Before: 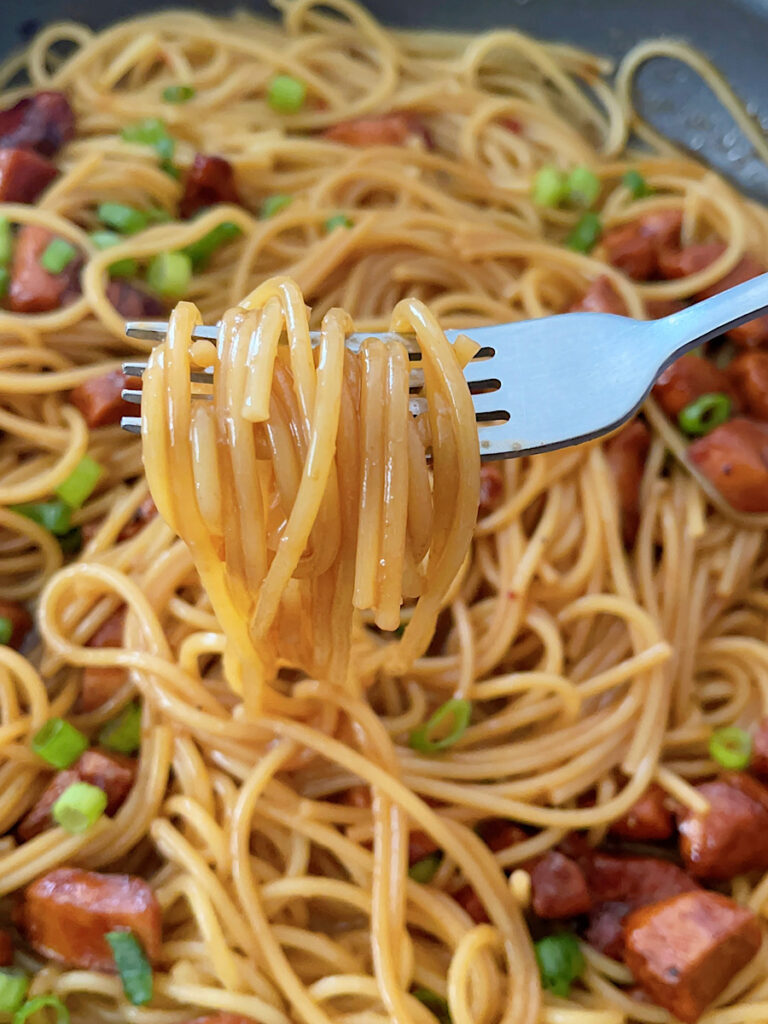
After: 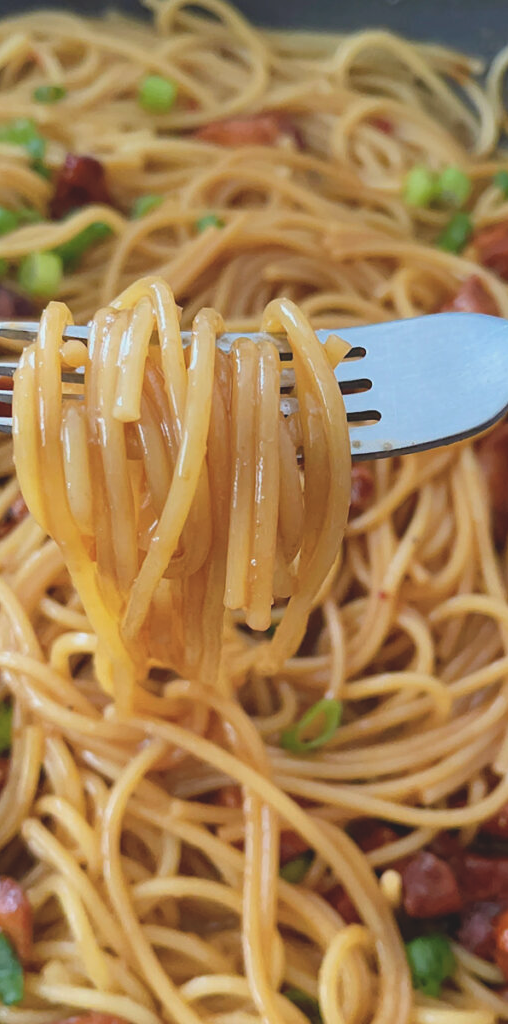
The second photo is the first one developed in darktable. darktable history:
crop: left 16.922%, right 16.911%
exposure: black level correction -0.014, exposure -0.186 EV, compensate exposure bias true, compensate highlight preservation false
